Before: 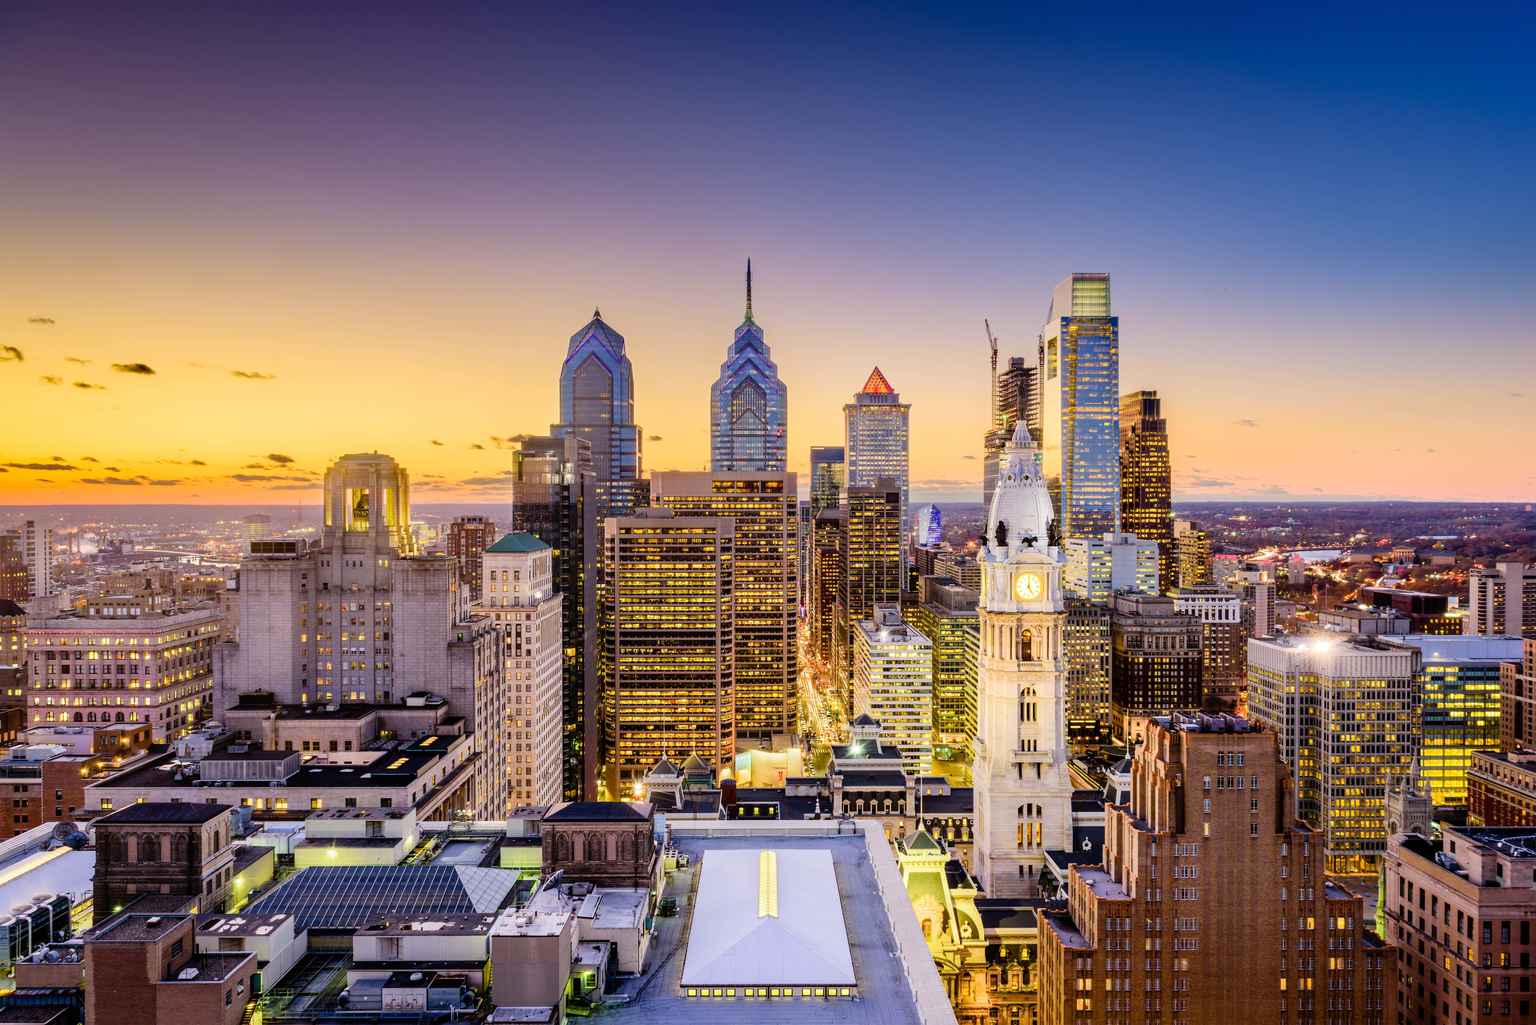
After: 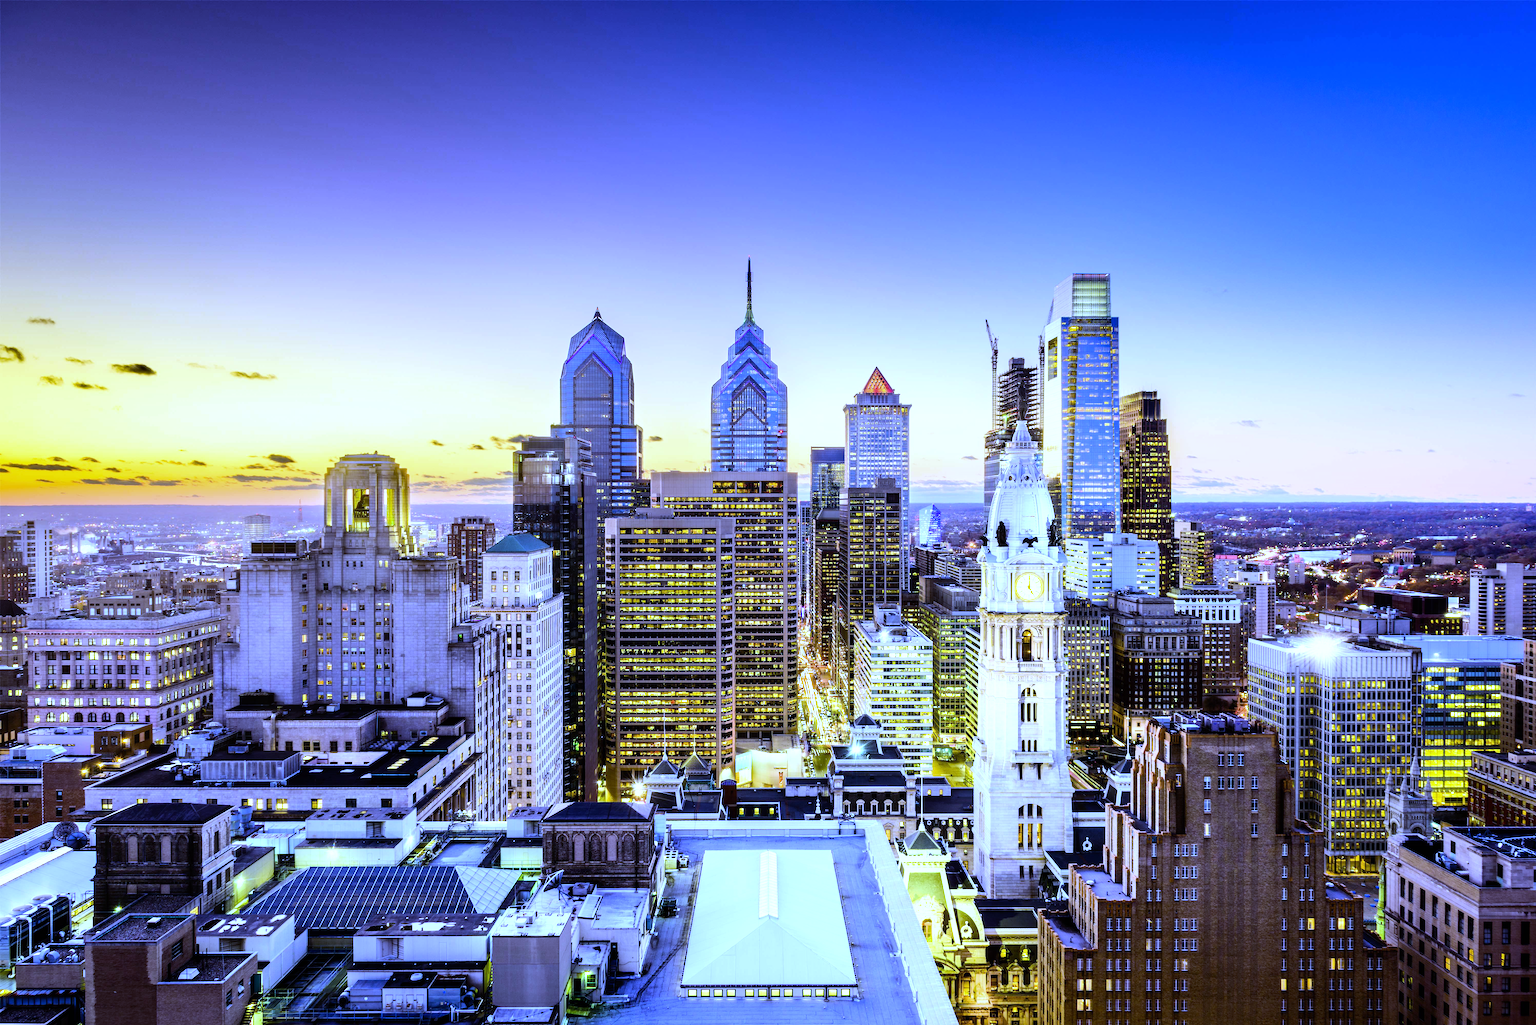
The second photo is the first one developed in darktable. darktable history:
tone equalizer: -8 EV -0.75 EV, -7 EV -0.7 EV, -6 EV -0.6 EV, -5 EV -0.4 EV, -3 EV 0.4 EV, -2 EV 0.6 EV, -1 EV 0.7 EV, +0 EV 0.75 EV, edges refinement/feathering 500, mask exposure compensation -1.57 EV, preserve details no
white balance: red 0.766, blue 1.537
